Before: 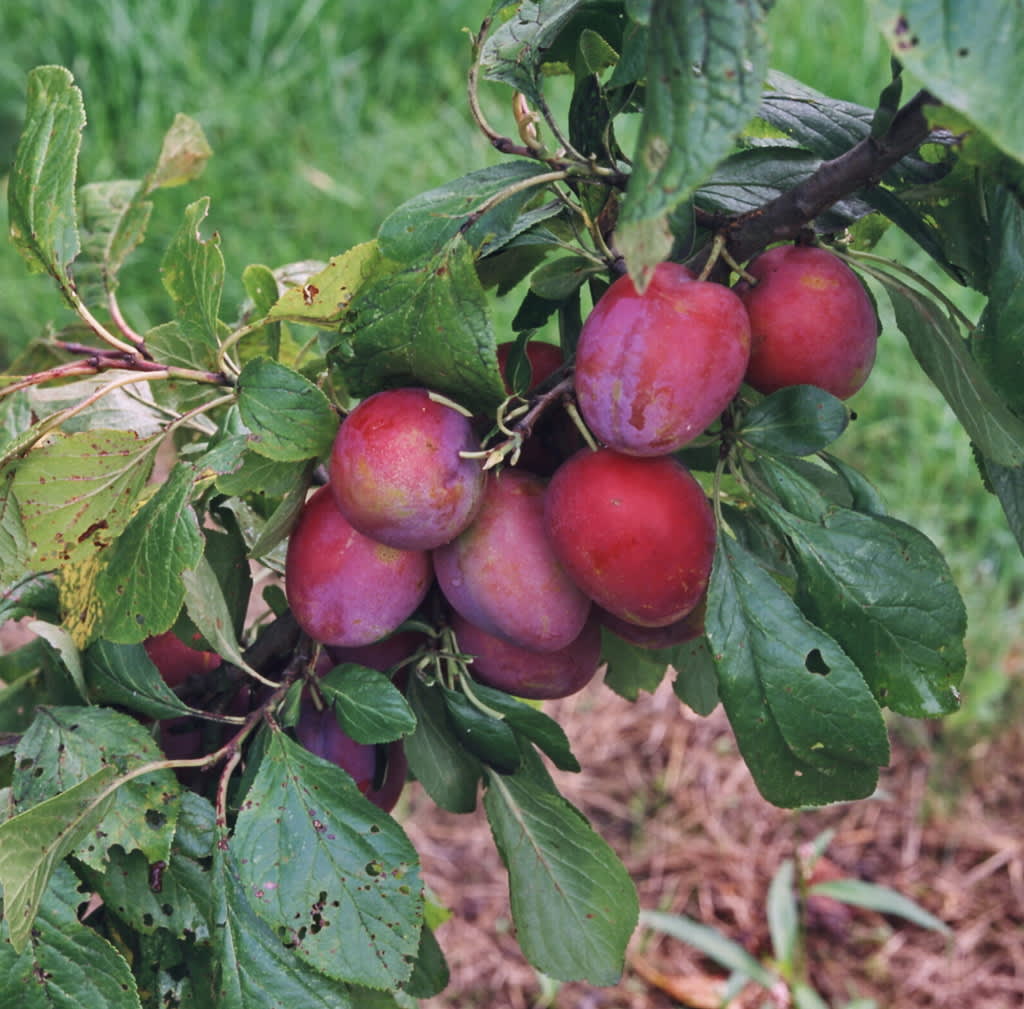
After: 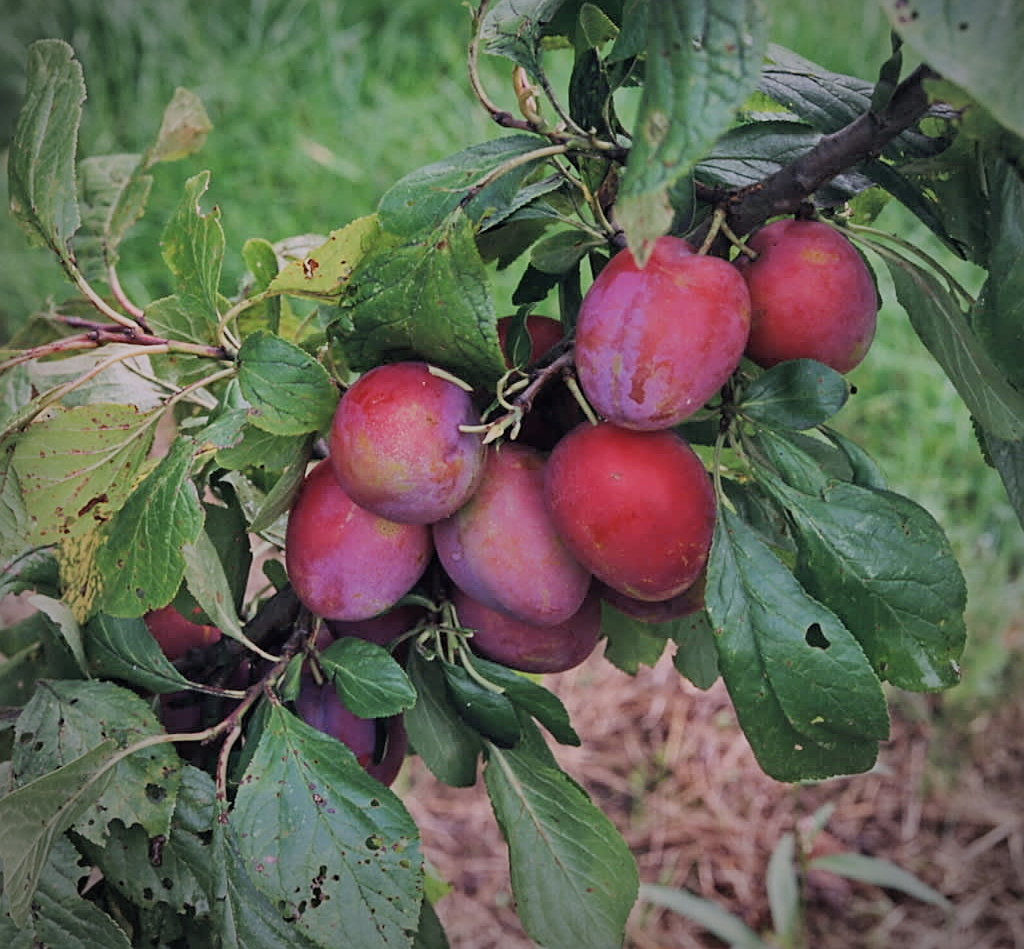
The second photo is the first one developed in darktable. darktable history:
sharpen: on, module defaults
crop and rotate: top 2.605%, bottom 3.274%
shadows and highlights: on, module defaults
vignetting: center (0.036, -0.087), automatic ratio true
filmic rgb: black relative exposure -7.65 EV, white relative exposure 4.56 EV, hardness 3.61, contrast 0.985
